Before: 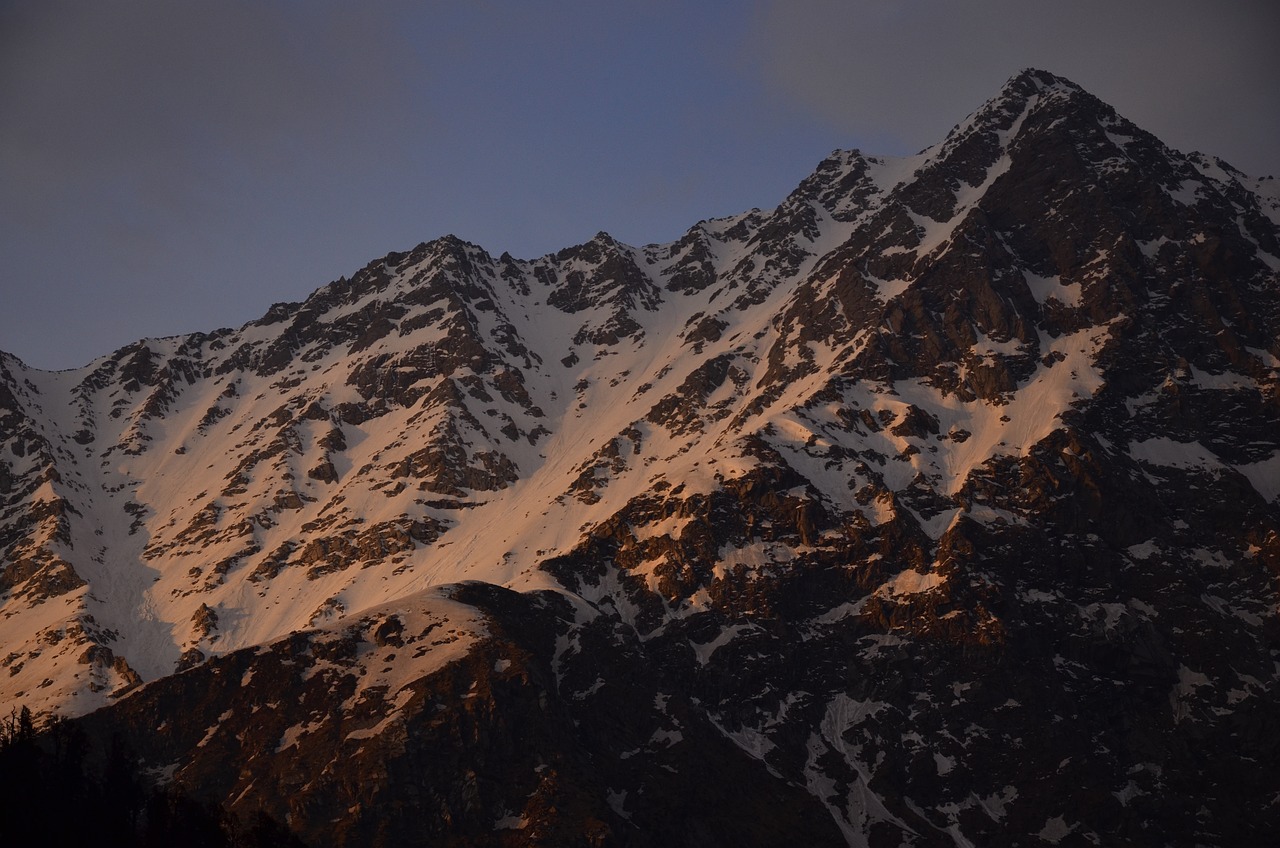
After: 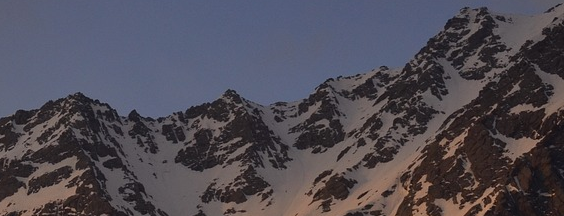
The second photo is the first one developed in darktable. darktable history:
crop: left 29.096%, top 16.862%, right 26.835%, bottom 57.642%
